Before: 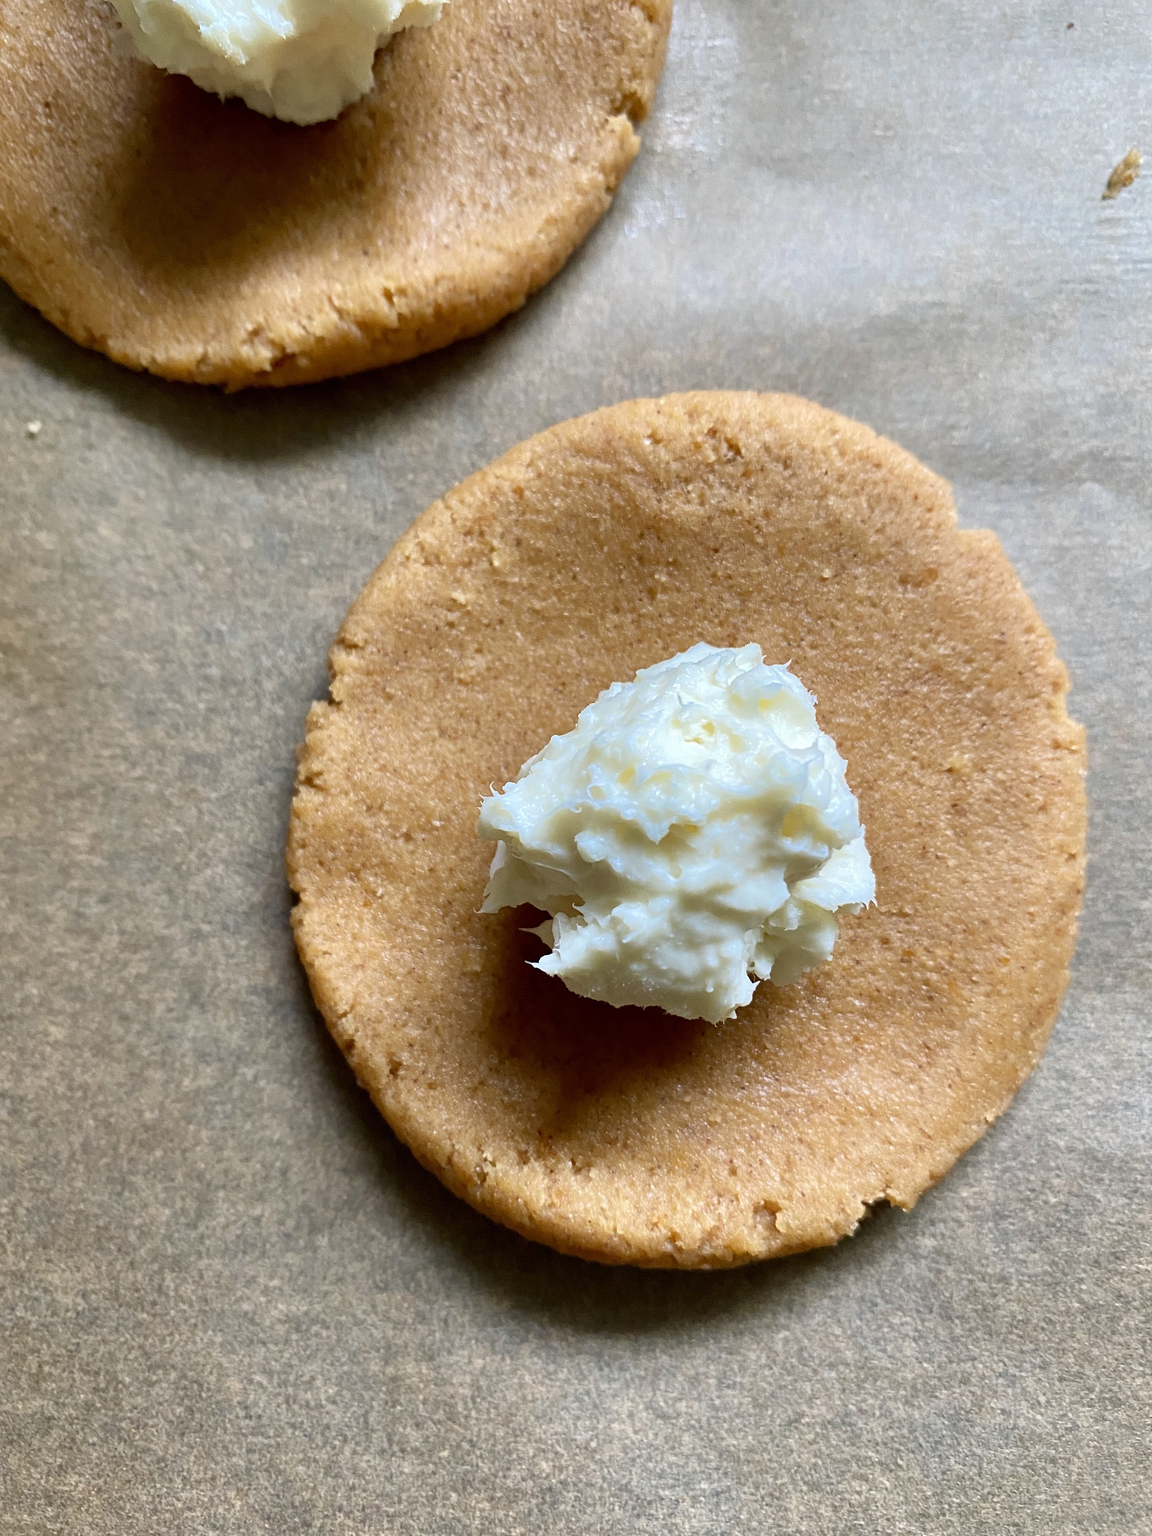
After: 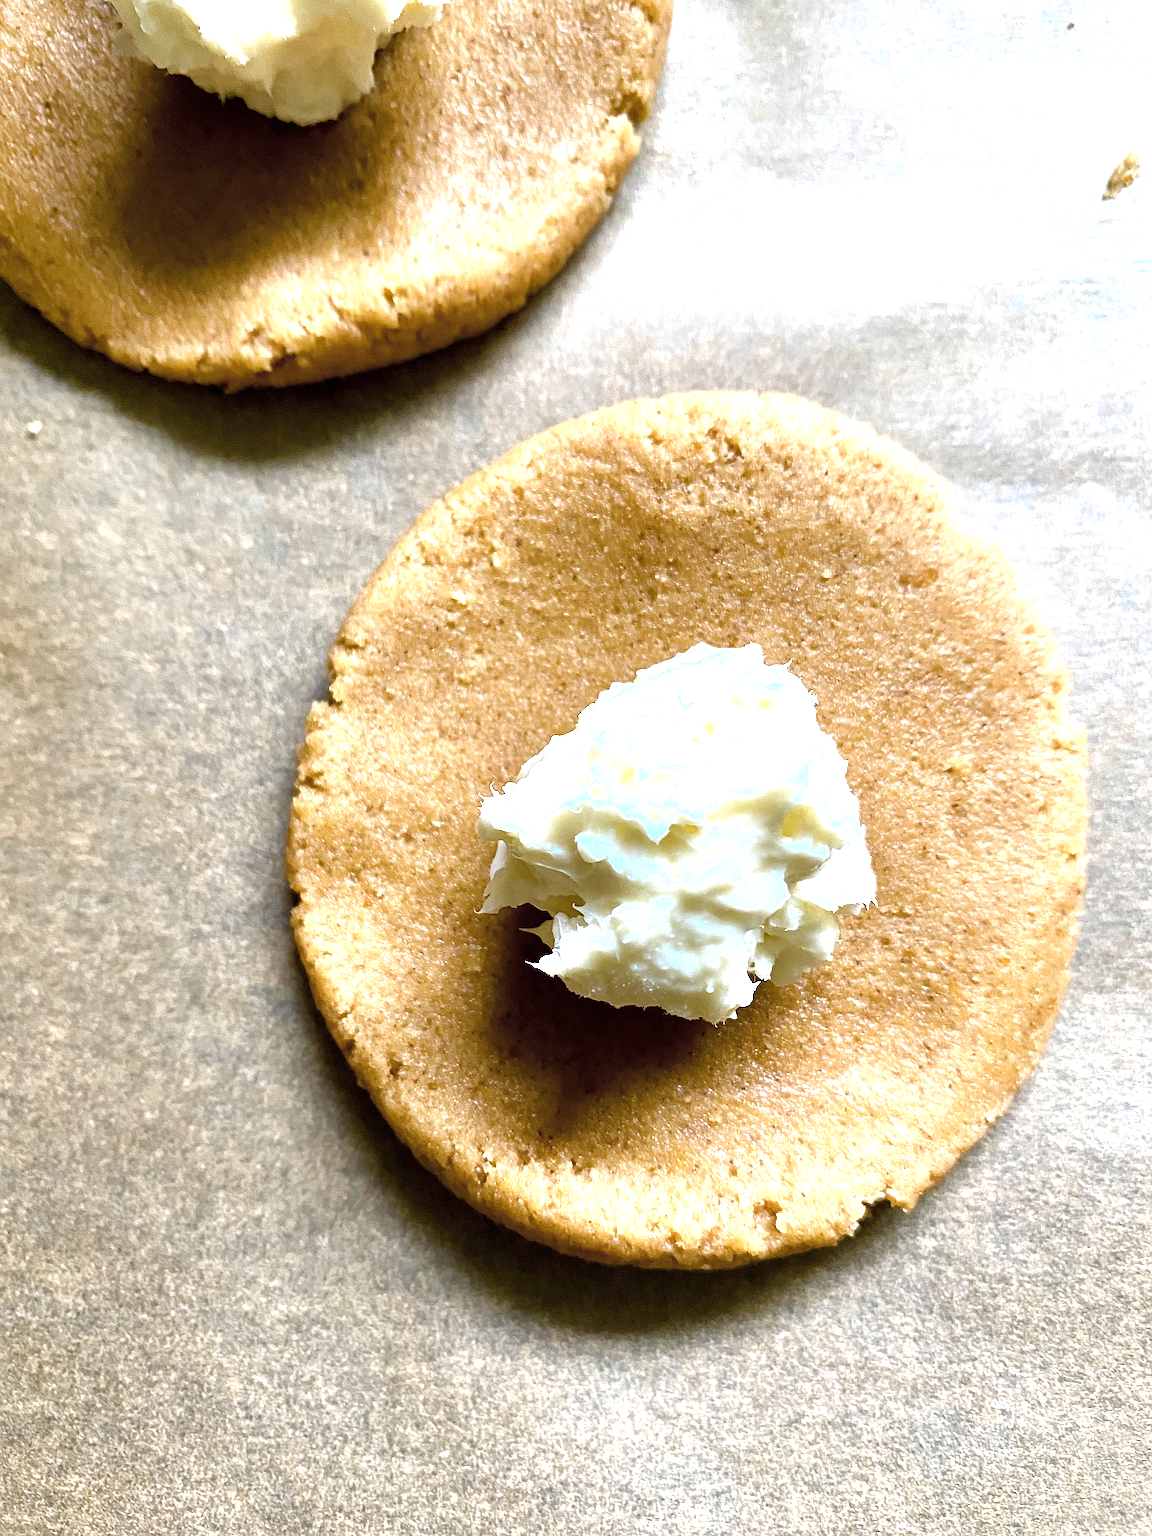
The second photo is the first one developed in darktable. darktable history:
color correction: highlights b* 0.049, saturation 2.2
sharpen: on, module defaults
color balance rgb: highlights gain › chroma 0.123%, highlights gain › hue 330.6°, linear chroma grading › global chroma 14.709%, perceptual saturation grading › global saturation 20%, perceptual saturation grading › highlights -24.863%, perceptual saturation grading › shadows 49.991%, perceptual brilliance grading › global brilliance 30.147%, global vibrance 9.185%
color zones: curves: ch1 [(0.238, 0.163) (0.476, 0.2) (0.733, 0.322) (0.848, 0.134)]
